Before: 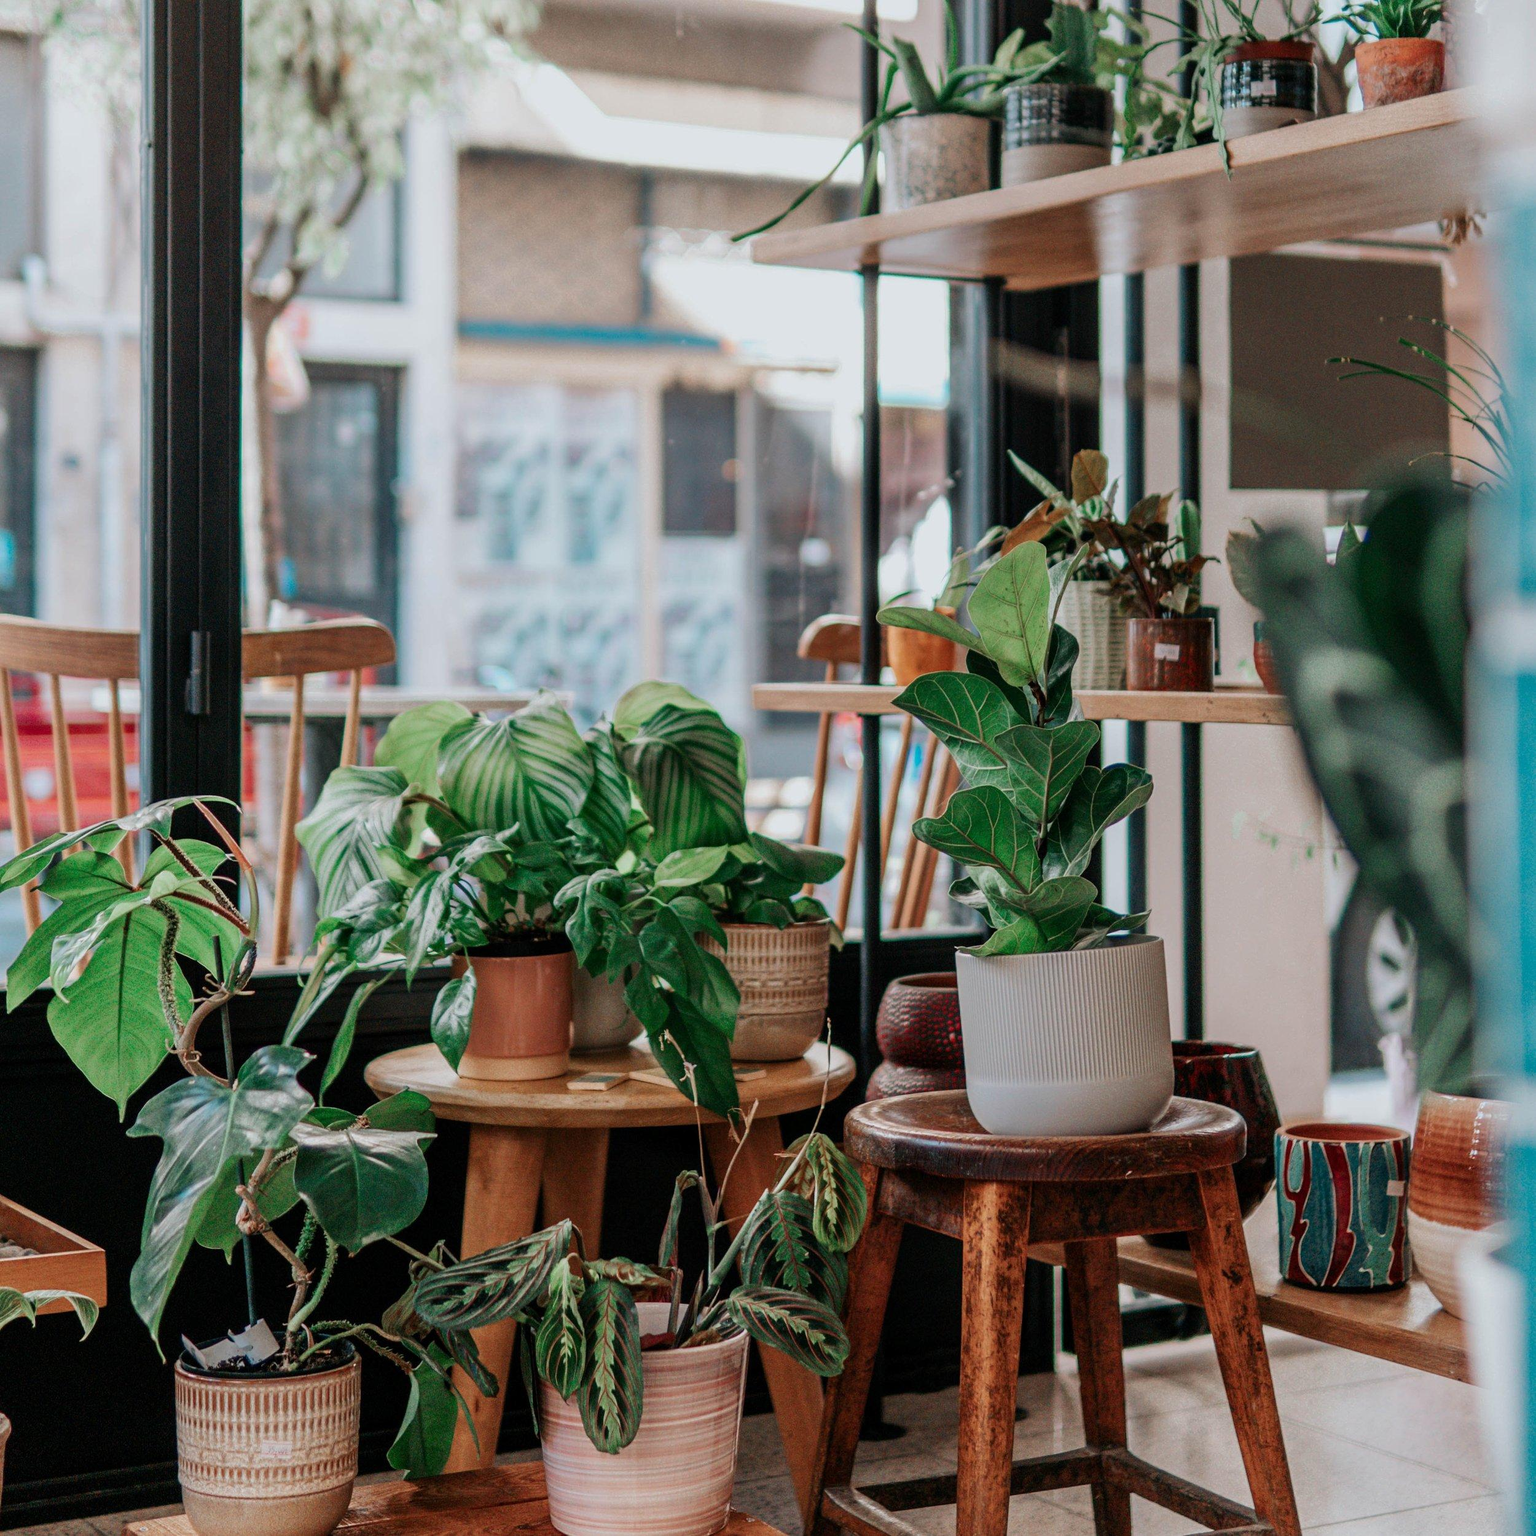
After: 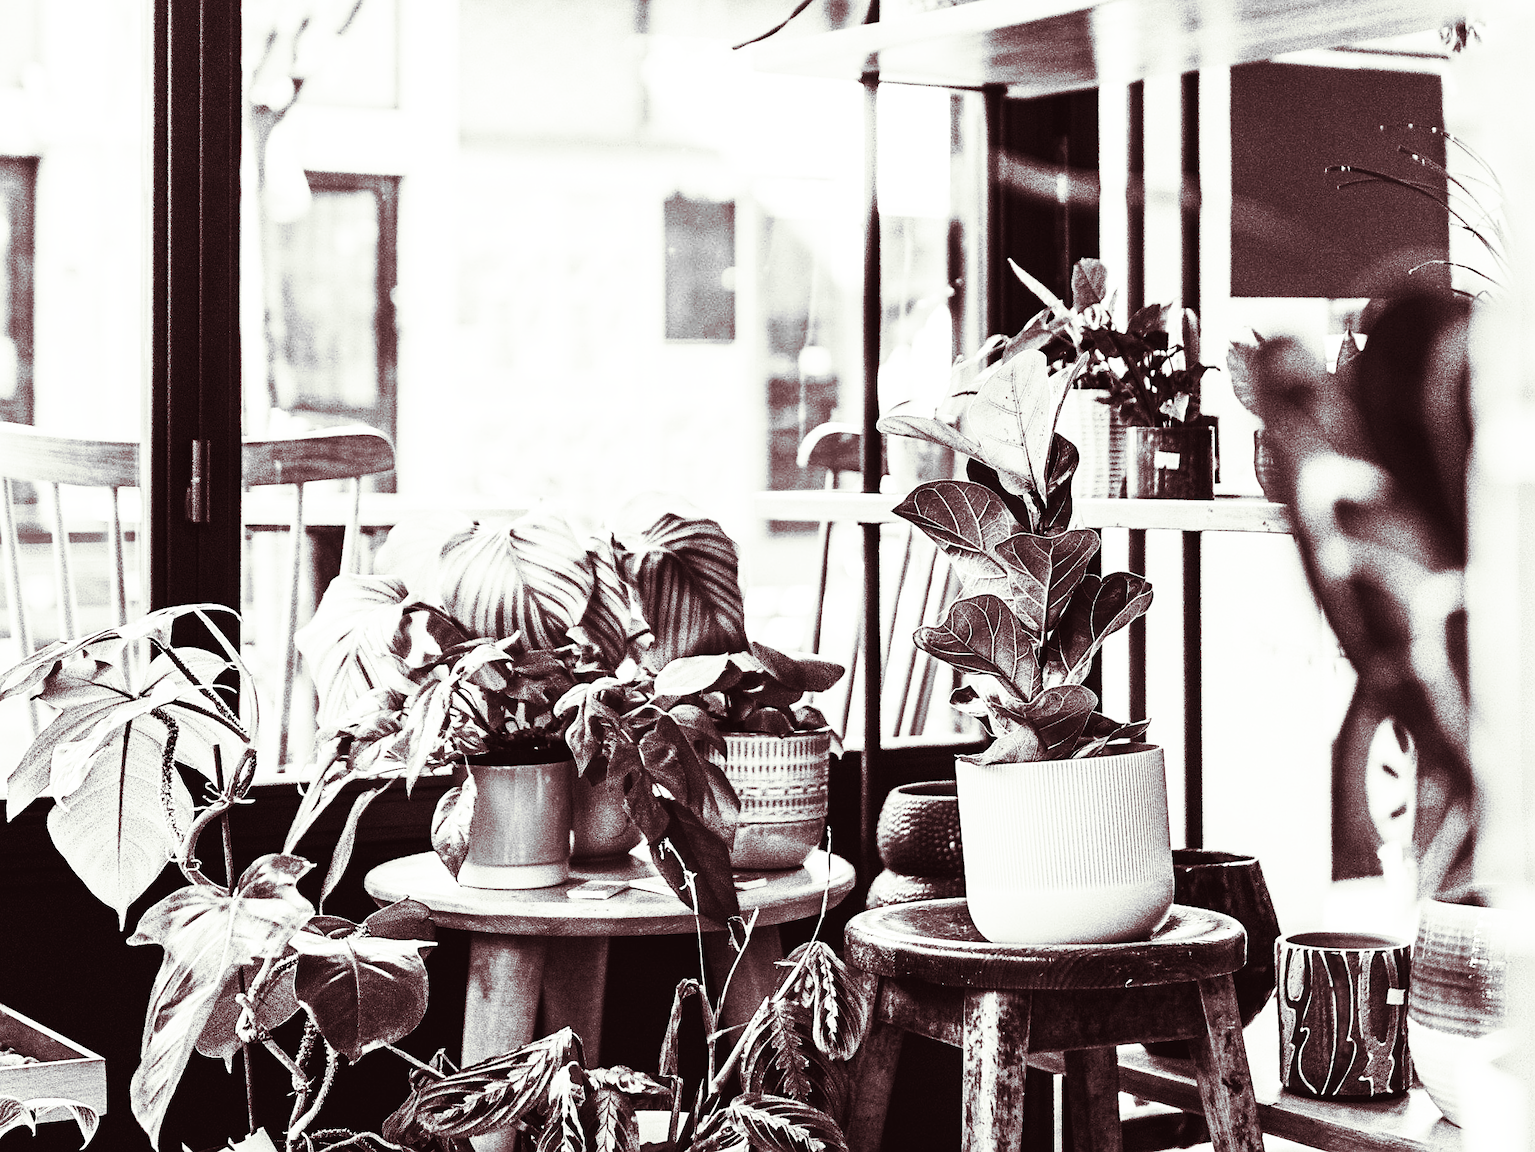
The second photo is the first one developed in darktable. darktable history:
color balance: lift [1.001, 0.997, 0.99, 1.01], gamma [1.007, 1, 0.975, 1.025], gain [1, 1.065, 1.052, 0.935], contrast 13.25%
crop and rotate: top 12.5%, bottom 12.5%
split-toning: on, module defaults
base curve: curves: ch0 [(0, 0) (0.036, 0.025) (0.121, 0.166) (0.206, 0.329) (0.605, 0.79) (1, 1)], preserve colors none
contrast brightness saturation: contrast 0.53, brightness 0.47, saturation -1
exposure: black level correction 0, exposure 0.3 EV, compensate highlight preservation false
sharpen: on, module defaults
